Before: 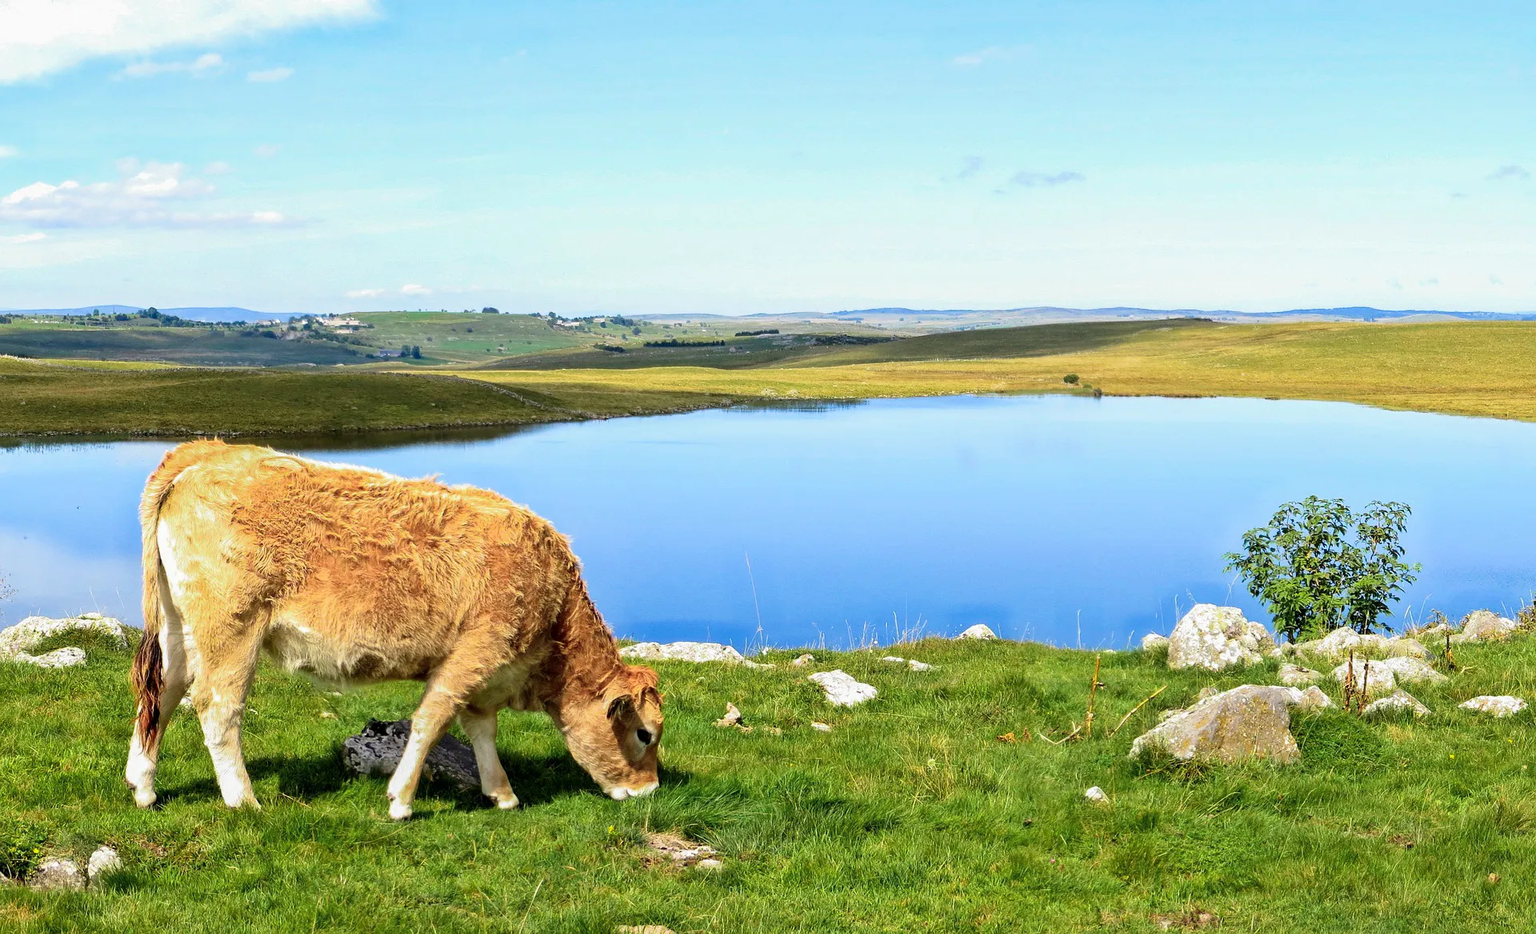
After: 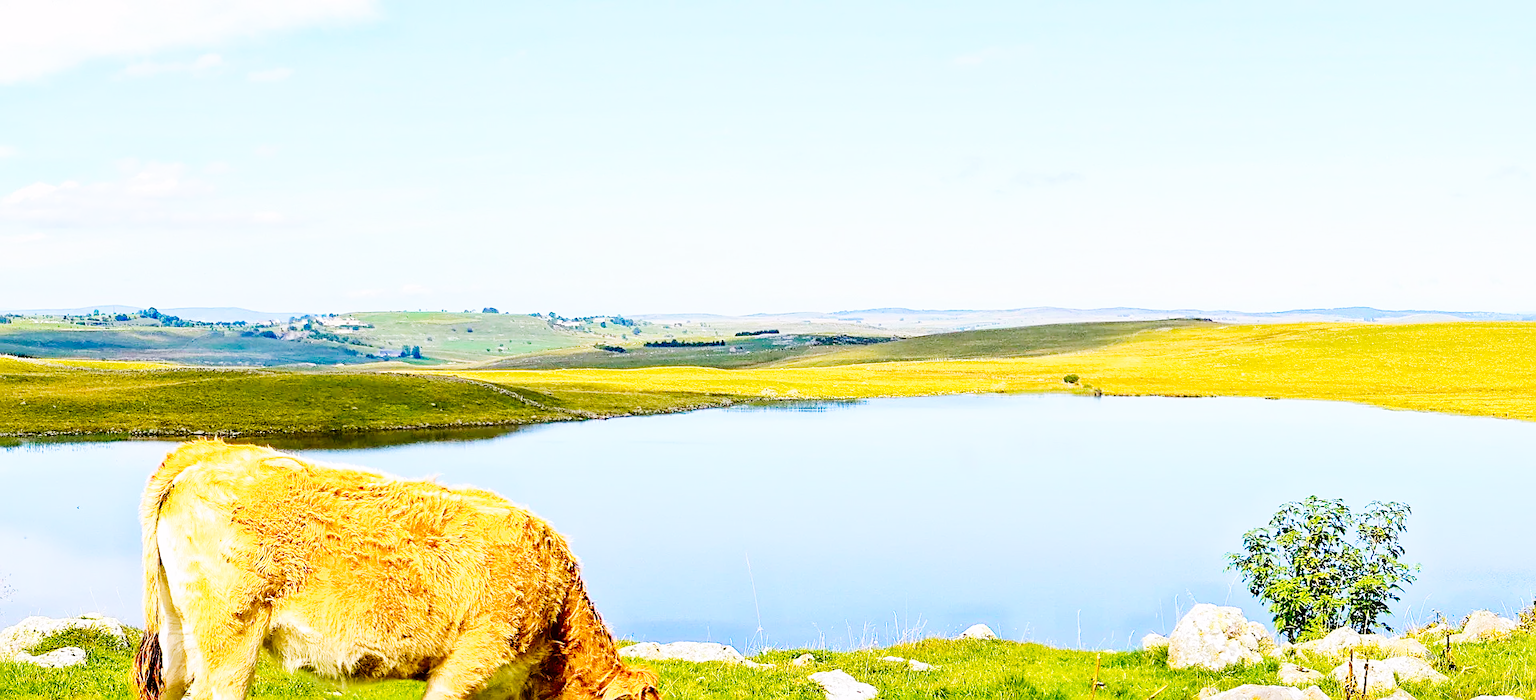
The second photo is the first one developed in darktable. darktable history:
sharpen: on, module defaults
color balance rgb: power › chroma 0.321%, power › hue 25.32°, highlights gain › chroma 2.077%, highlights gain › hue 290.26°, perceptual saturation grading › global saturation -2.526%, global vibrance 59.607%
crop: bottom 24.994%
tone curve: curves: ch0 [(0, 0) (0.084, 0.074) (0.2, 0.297) (0.363, 0.591) (0.495, 0.765) (0.68, 0.901) (0.851, 0.967) (1, 1)], preserve colors none
